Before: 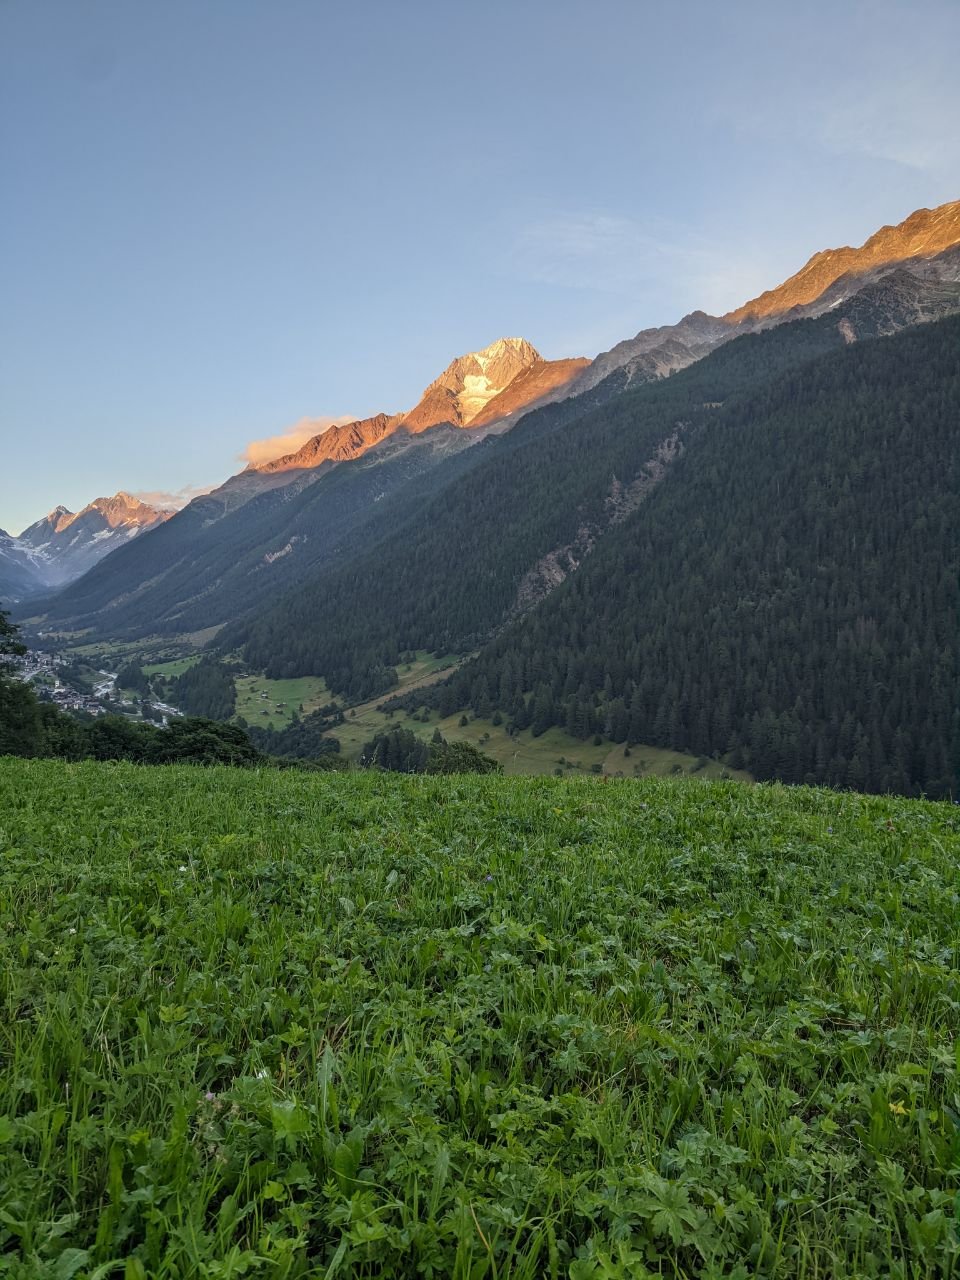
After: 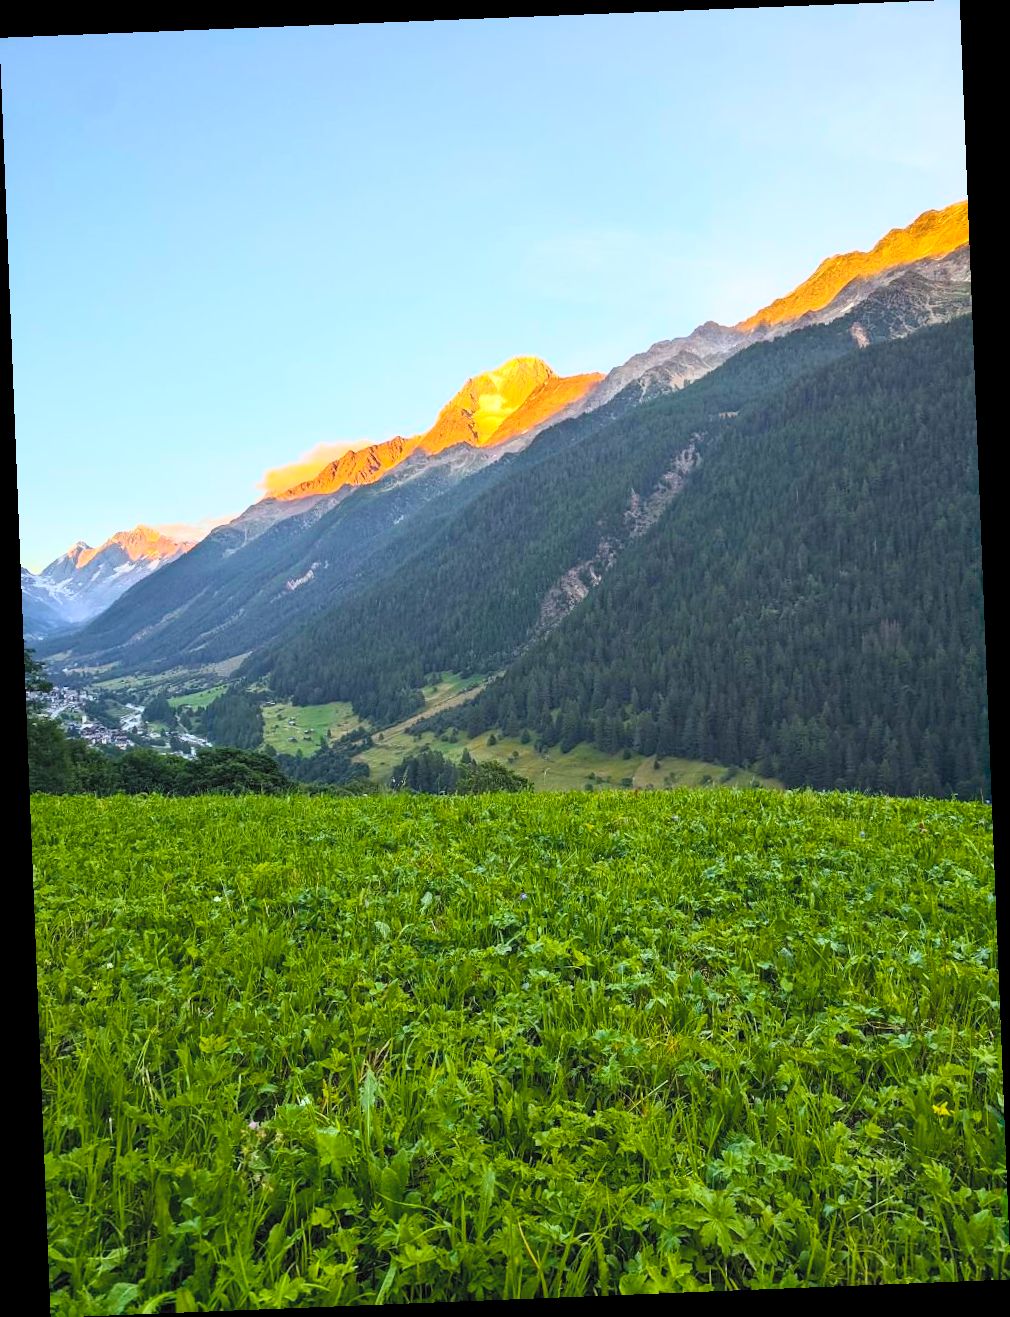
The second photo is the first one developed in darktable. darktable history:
contrast brightness saturation: contrast 0.39, brightness 0.53
color balance rgb: perceptual saturation grading › global saturation 100%
white balance: emerald 1
rotate and perspective: rotation -2.29°, automatic cropping off
